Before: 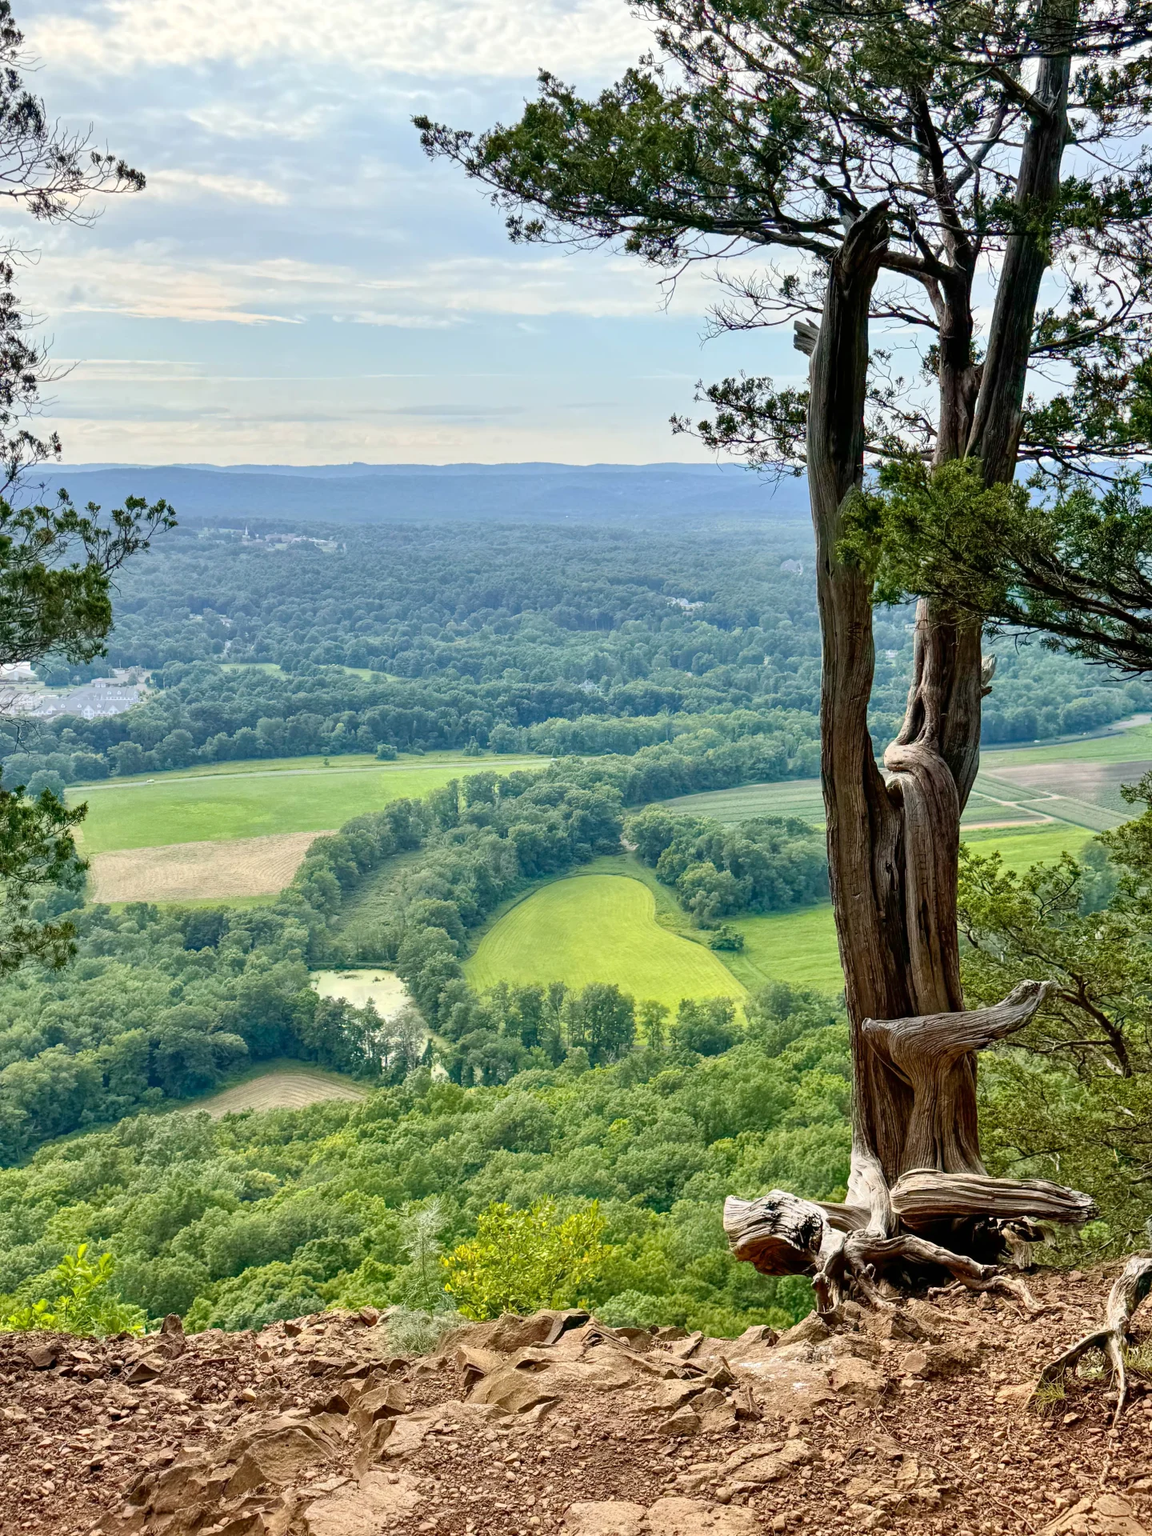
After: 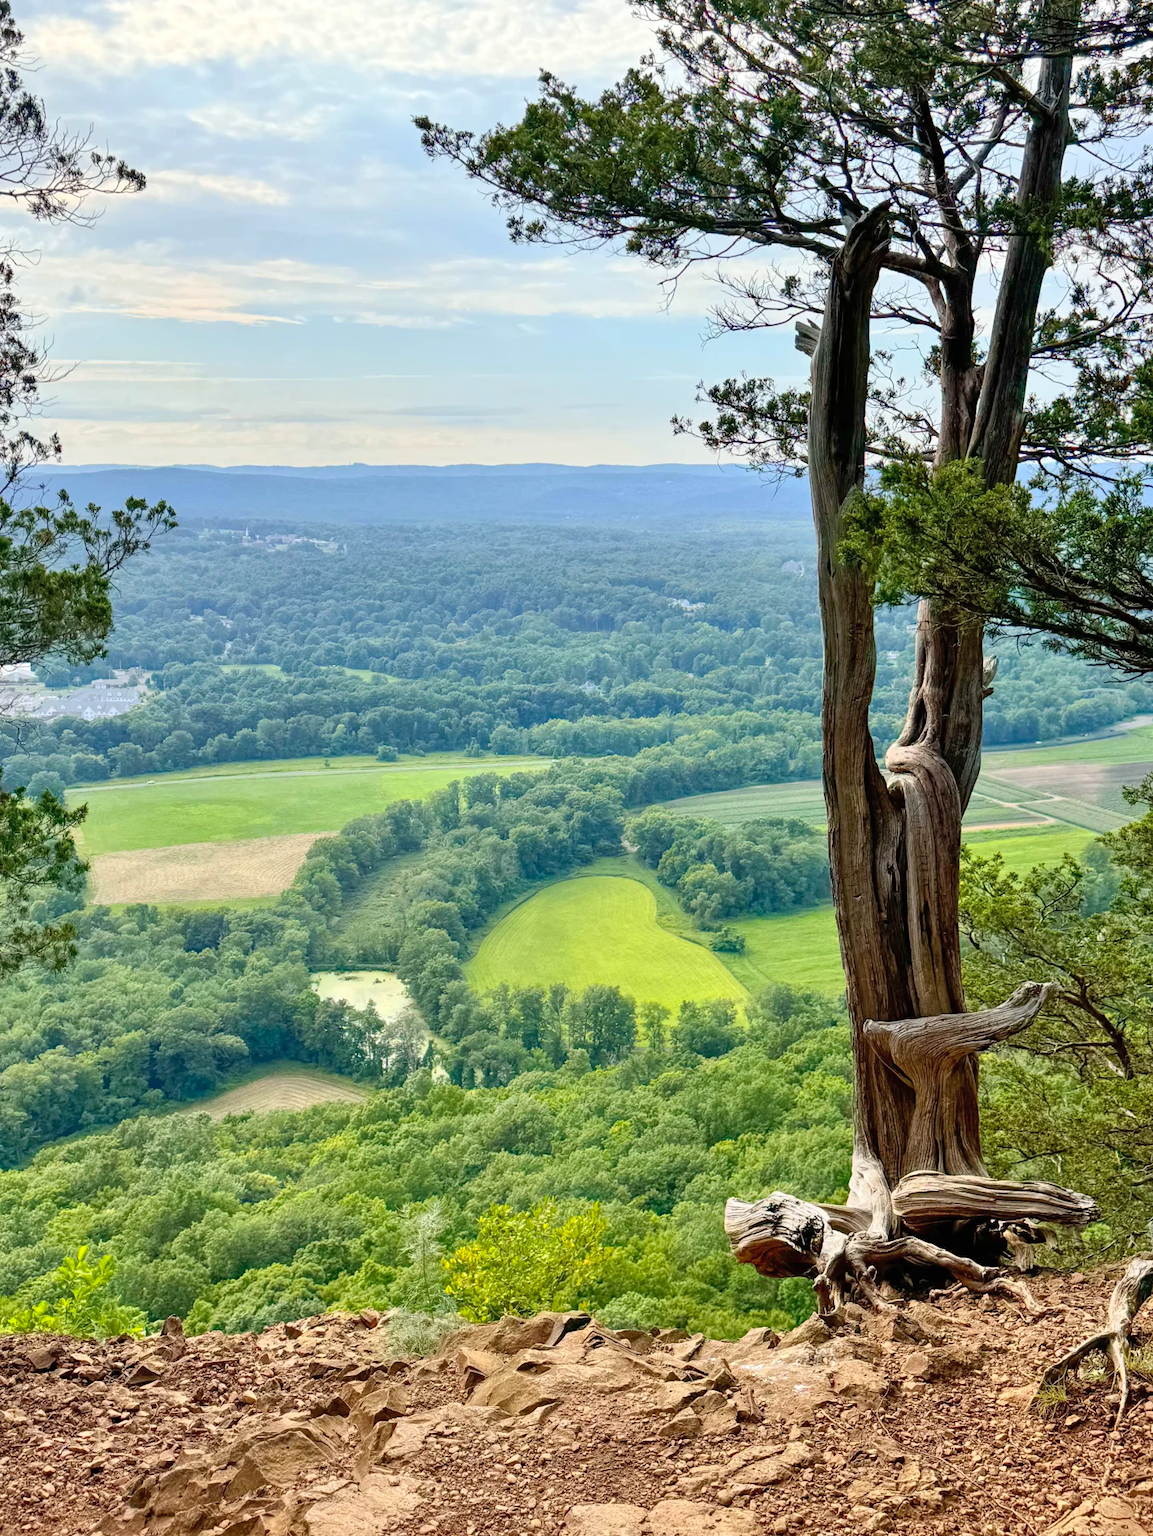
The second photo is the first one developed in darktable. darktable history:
crop: top 0.05%, bottom 0.098%
exposure: compensate highlight preservation false
contrast brightness saturation: contrast 0.03, brightness 0.06, saturation 0.13
